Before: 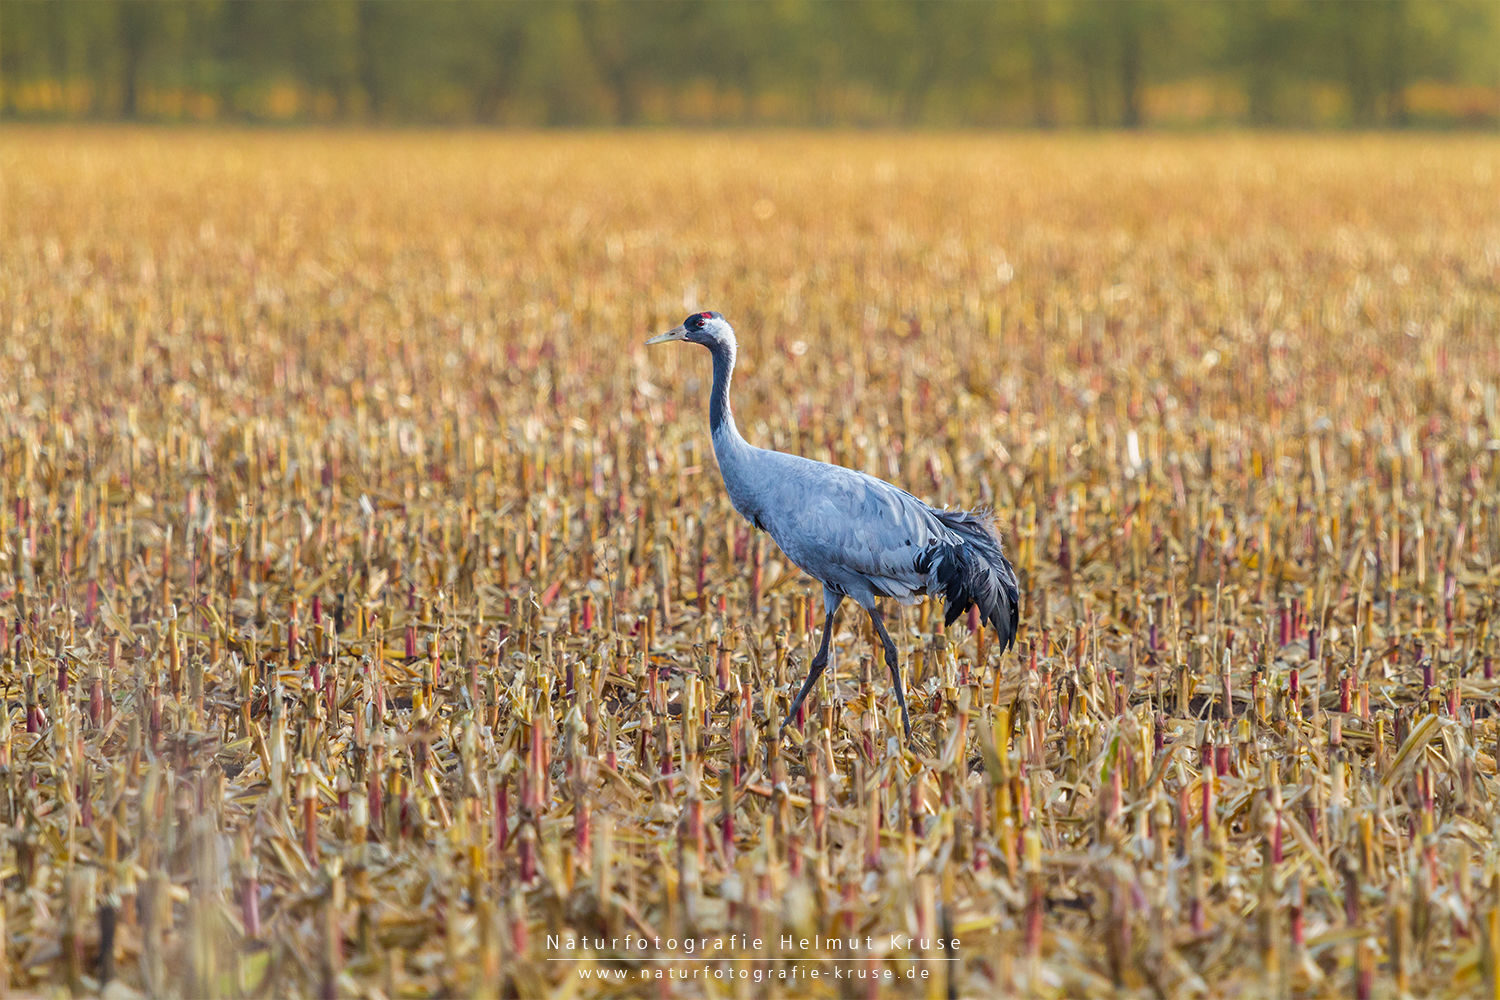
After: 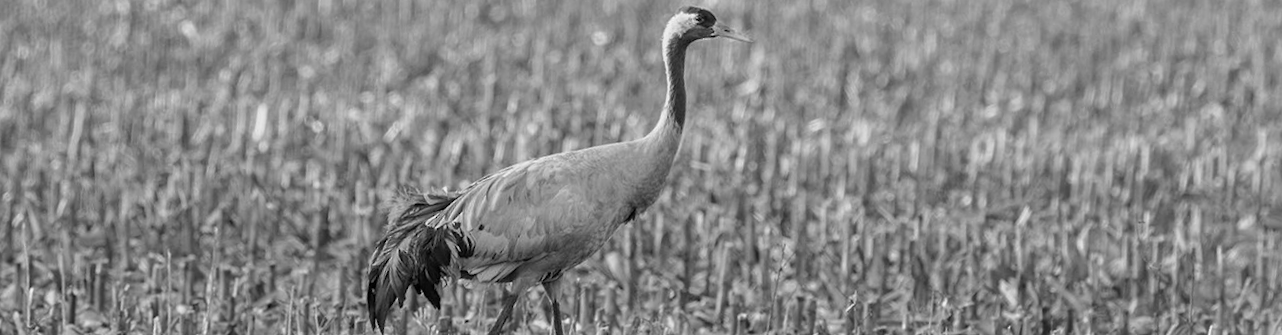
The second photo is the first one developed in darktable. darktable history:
crop and rotate: angle 16.12°, top 30.835%, bottom 35.653%
rotate and perspective: rotation 13.27°, automatic cropping off
contrast brightness saturation: saturation -0.05
monochrome: a -11.7, b 1.62, size 0.5, highlights 0.38
